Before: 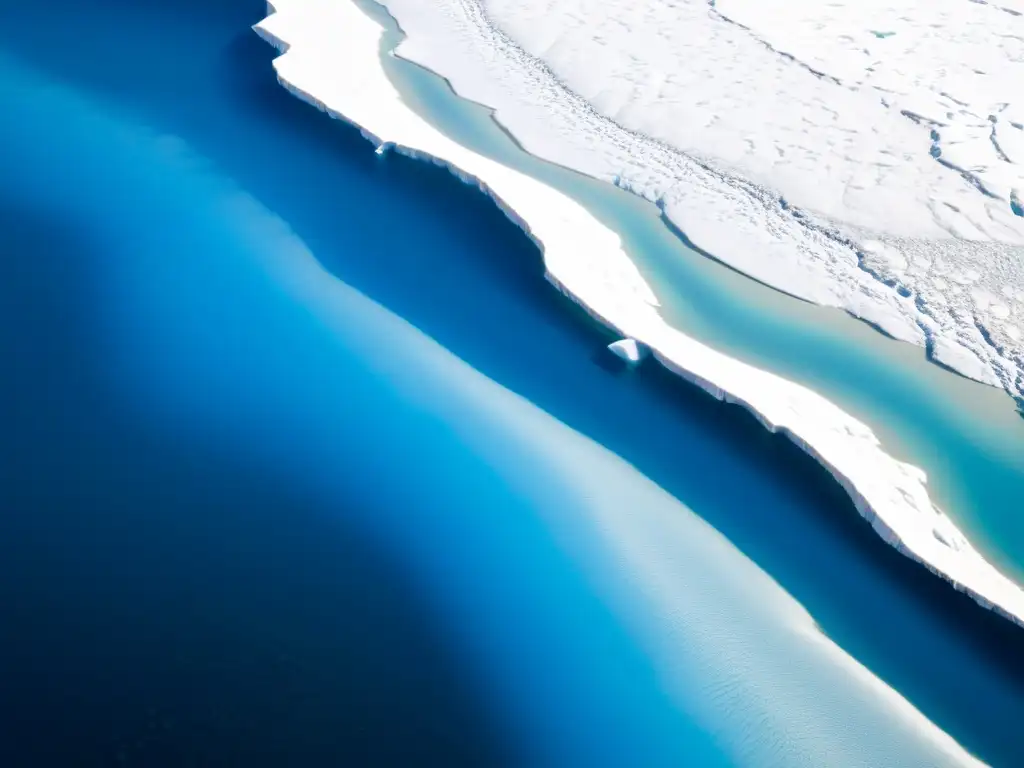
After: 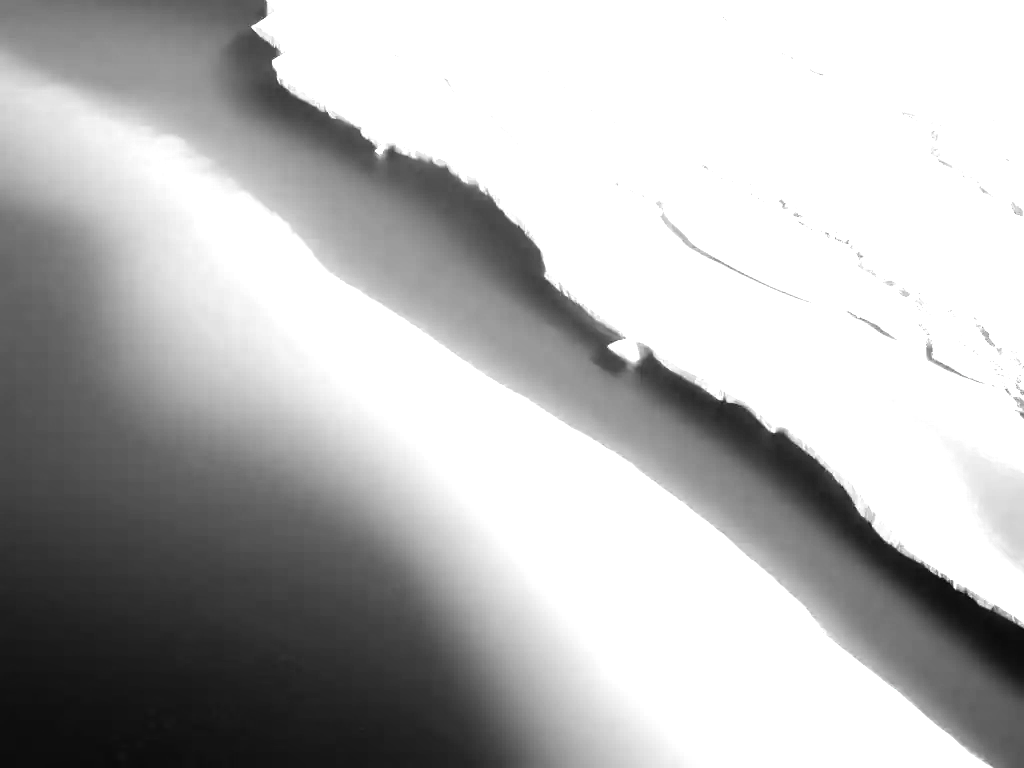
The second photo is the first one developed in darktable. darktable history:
color correction: highlights a* 0.42, highlights b* 2.65, shadows a* -1.25, shadows b* -3.99
color zones: curves: ch1 [(0, 0.831) (0.08, 0.771) (0.157, 0.268) (0.241, 0.207) (0.562, -0.005) (0.714, -0.013) (0.876, 0.01) (1, 0.831)]
levels: levels [0, 0.394, 0.787]
tone equalizer: -8 EV -1.05 EV, -7 EV -0.978 EV, -6 EV -0.867 EV, -5 EV -0.59 EV, -3 EV 0.571 EV, -2 EV 0.85 EV, -1 EV 1.01 EV, +0 EV 1.06 EV
color balance rgb: shadows lift › luminance -20.192%, perceptual saturation grading › global saturation 15.152%, global vibrance 20%
